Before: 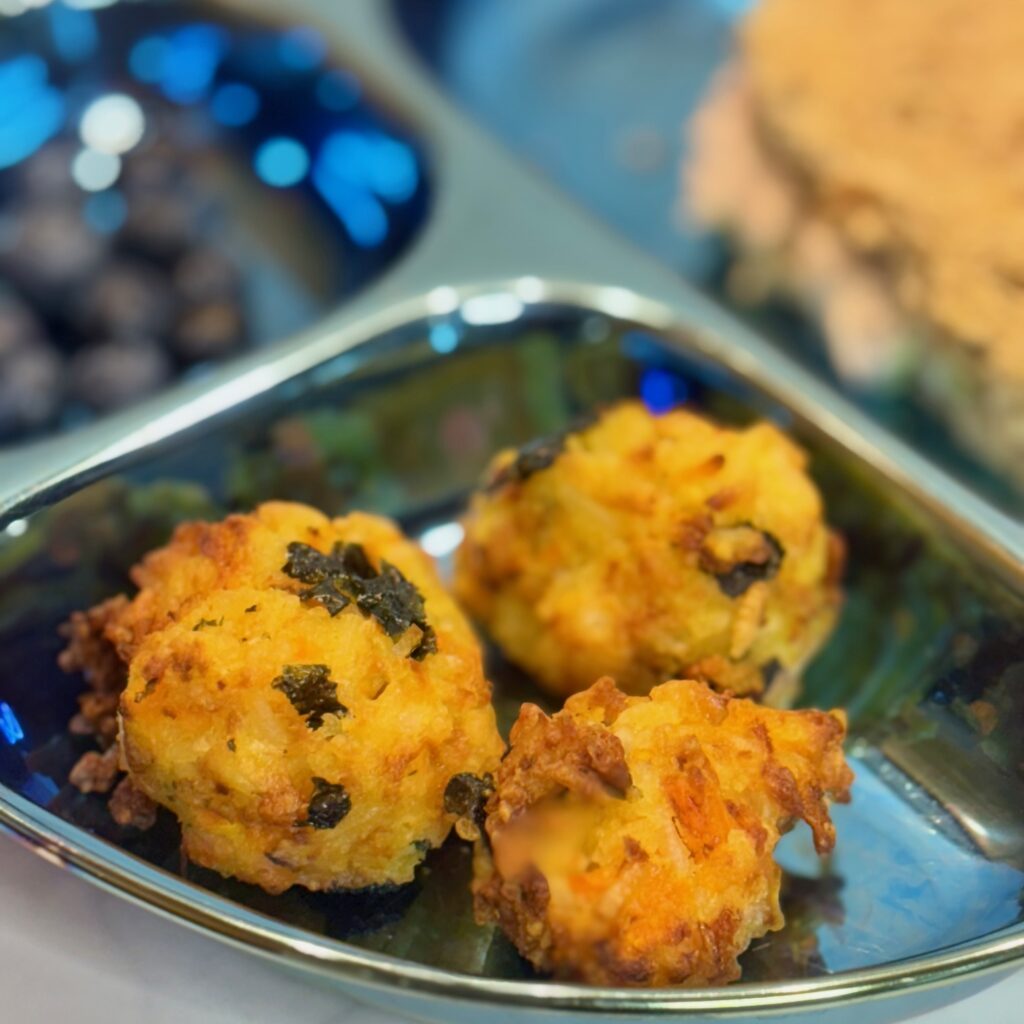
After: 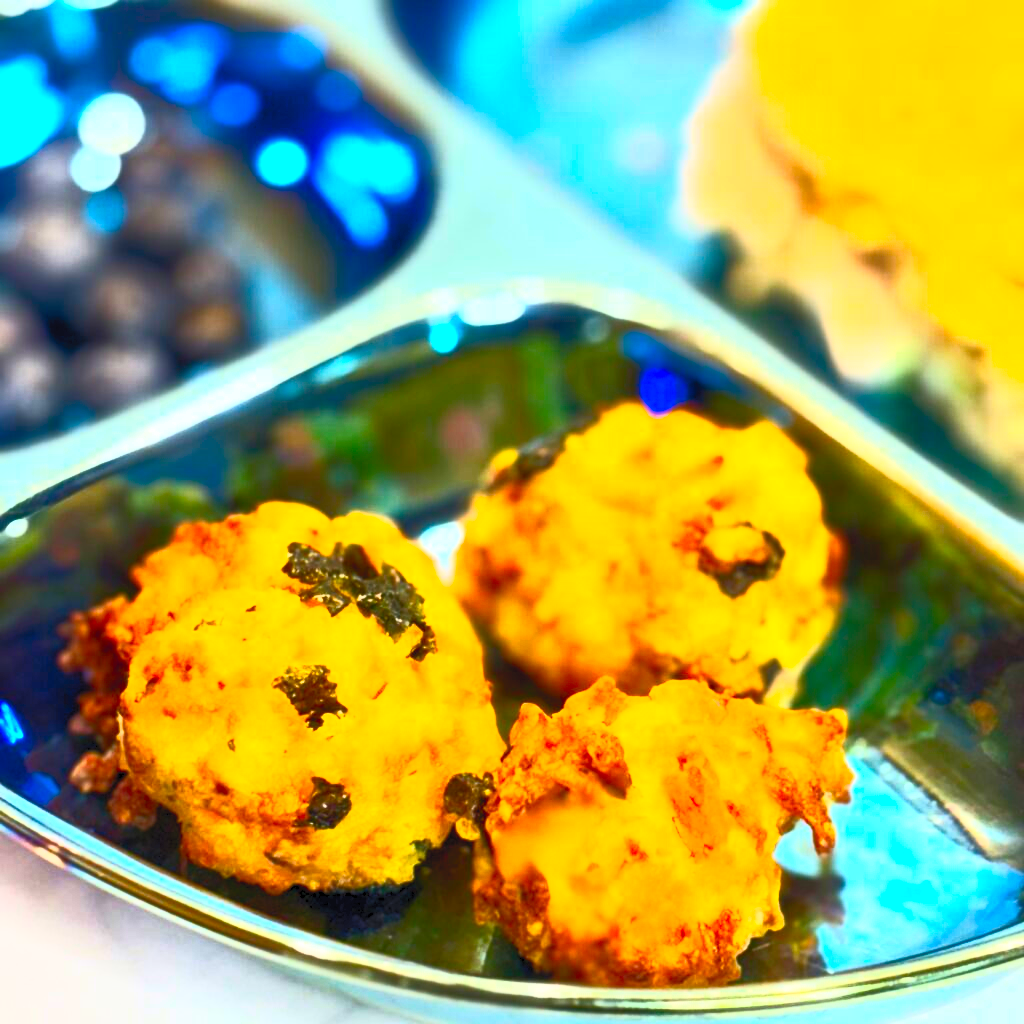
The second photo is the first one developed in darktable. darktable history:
color balance rgb: perceptual saturation grading › global saturation 10%
contrast brightness saturation: contrast 1, brightness 1, saturation 1
white balance: emerald 1
